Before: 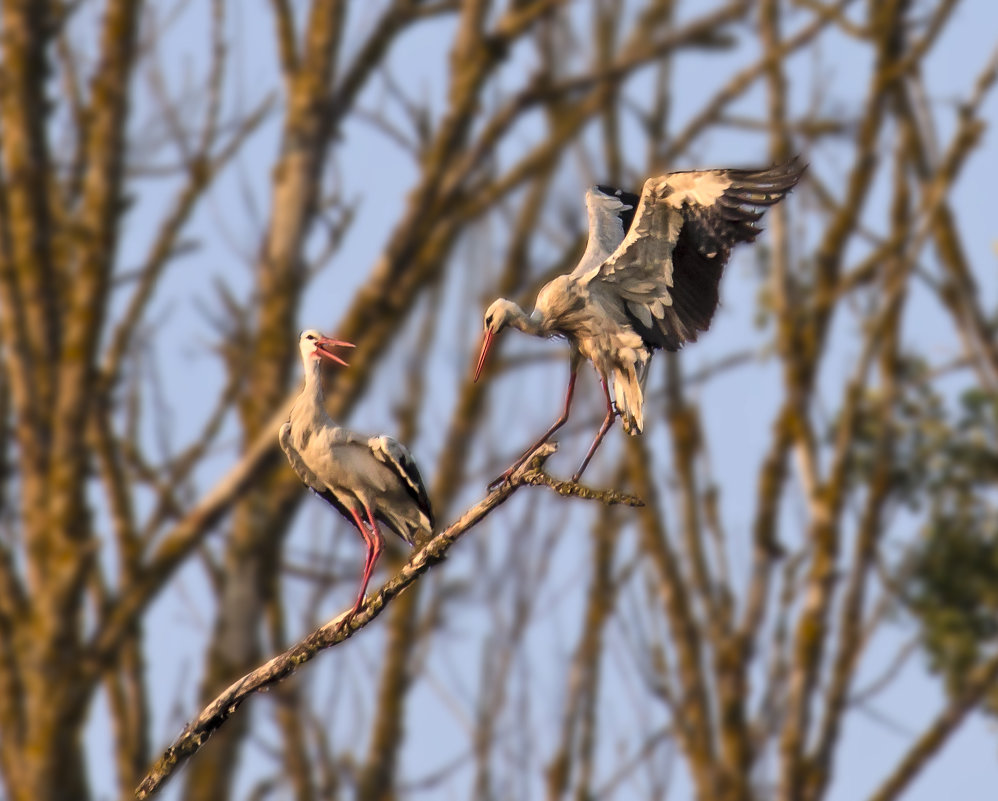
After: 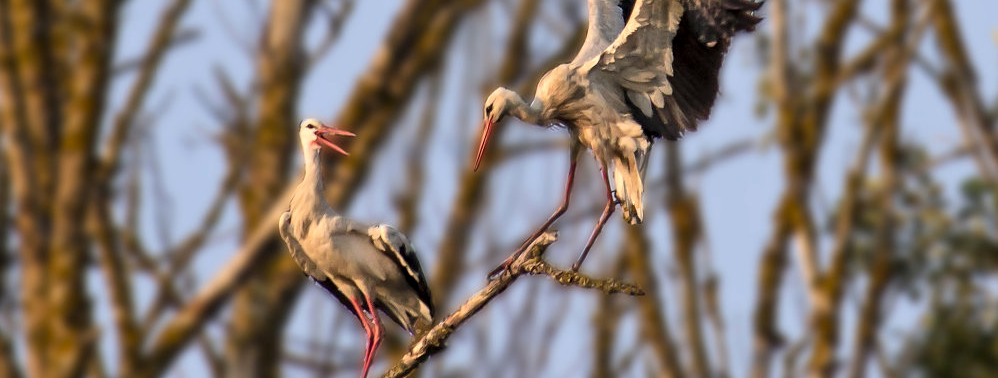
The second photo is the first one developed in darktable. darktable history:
crop and rotate: top 26.525%, bottom 26.174%
exposure: black level correction 0.004, exposure 0.015 EV, compensate highlight preservation false
